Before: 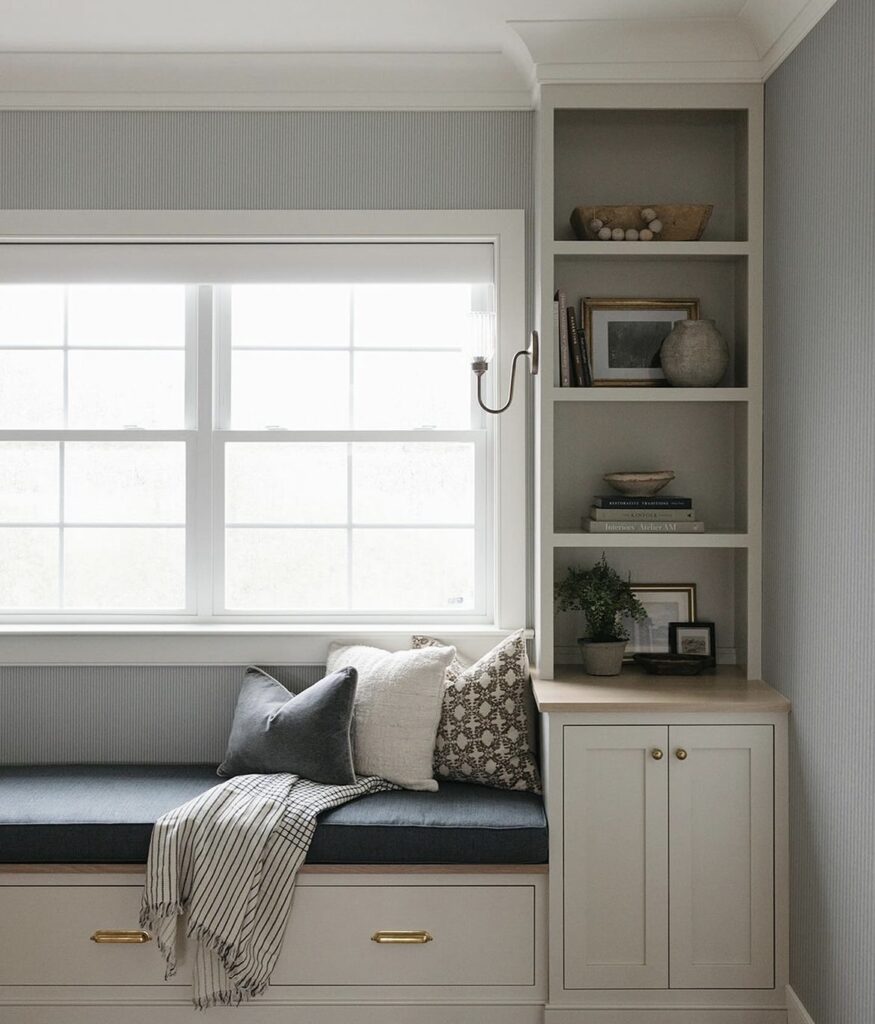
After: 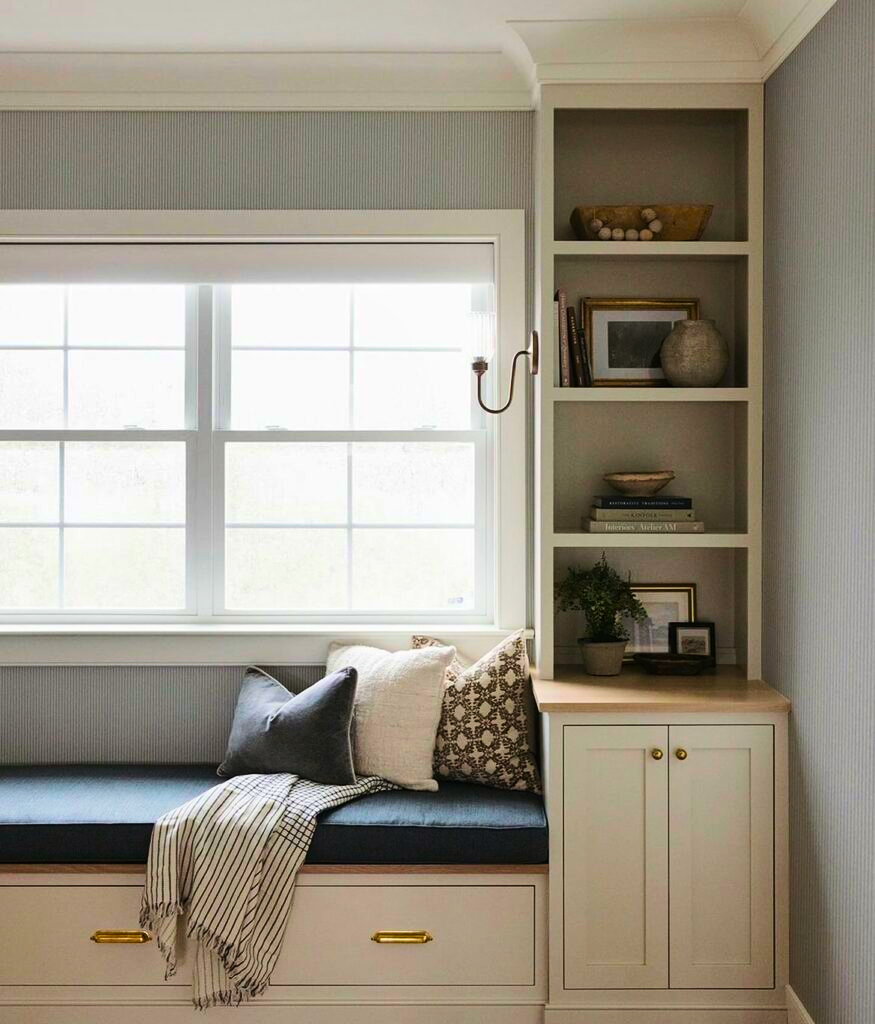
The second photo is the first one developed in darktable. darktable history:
shadows and highlights: shadows 6.15, soften with gaussian
velvia: on, module defaults
color balance rgb: shadows lift › chroma 2.021%, shadows lift › hue 50.42°, linear chroma grading › global chroma 15.217%, perceptual saturation grading › global saturation 30.044%, global vibrance 8.566%
tone curve: curves: ch0 [(0, 0) (0.126, 0.086) (0.338, 0.307) (0.494, 0.531) (0.703, 0.762) (1, 1)]; ch1 [(0, 0) (0.346, 0.324) (0.45, 0.426) (0.5, 0.5) (0.522, 0.517) (0.55, 0.578) (1, 1)]; ch2 [(0, 0) (0.44, 0.424) (0.501, 0.499) (0.554, 0.554) (0.622, 0.667) (0.707, 0.746) (1, 1)], color space Lab, linked channels, preserve colors none
